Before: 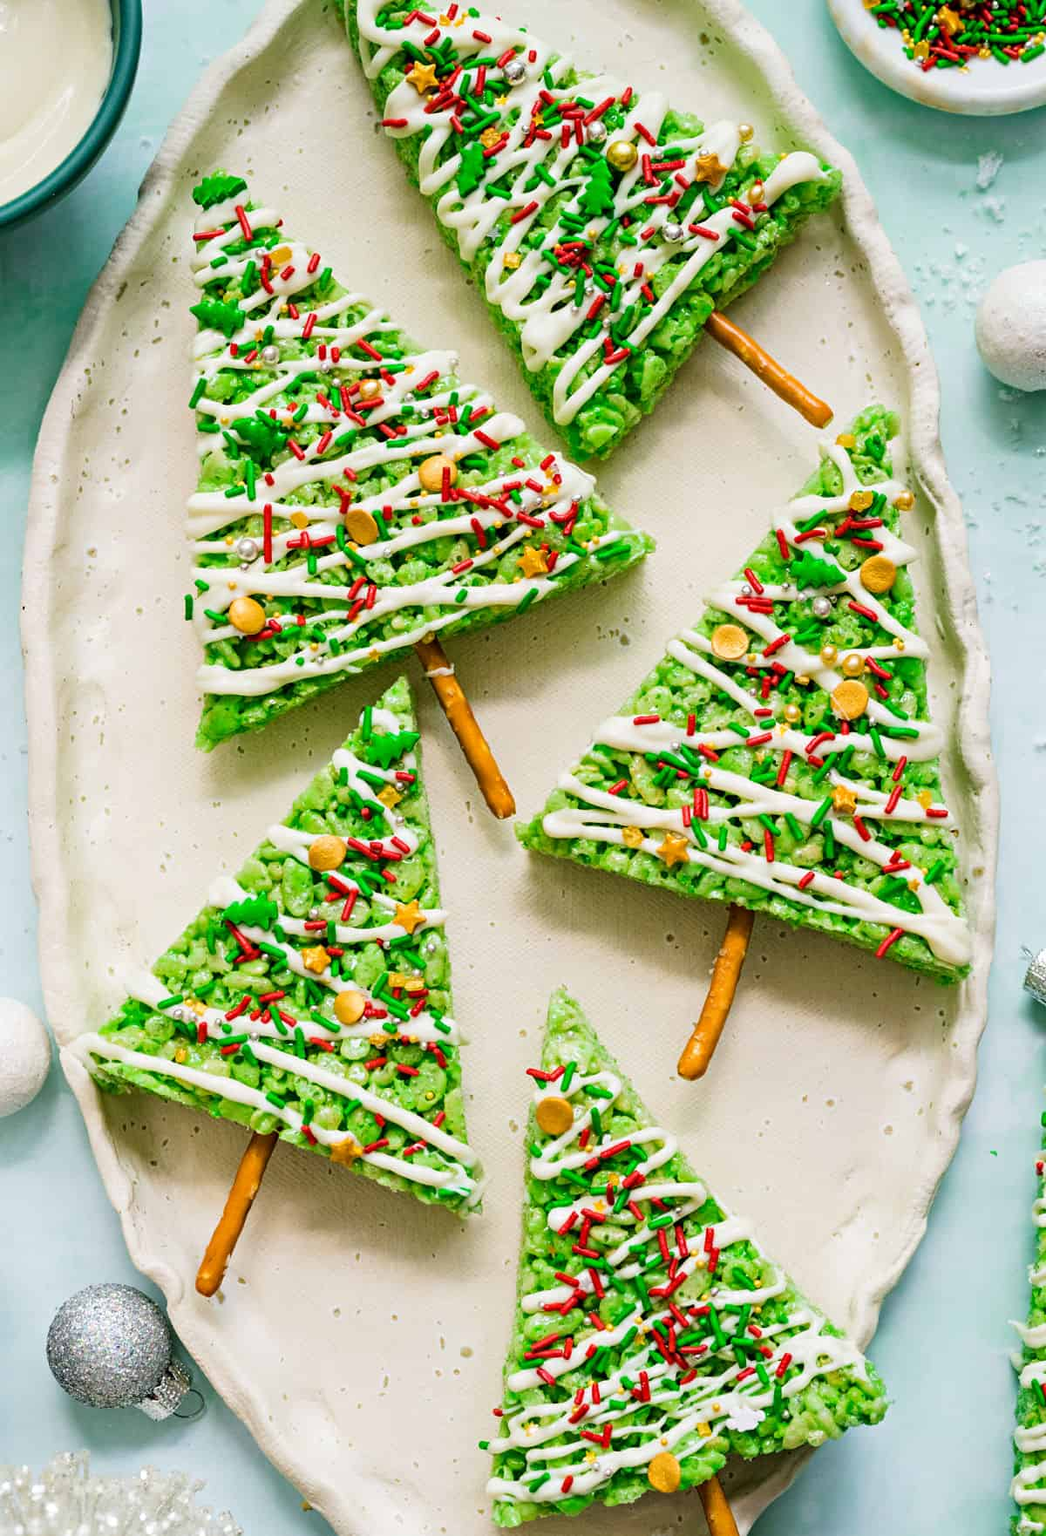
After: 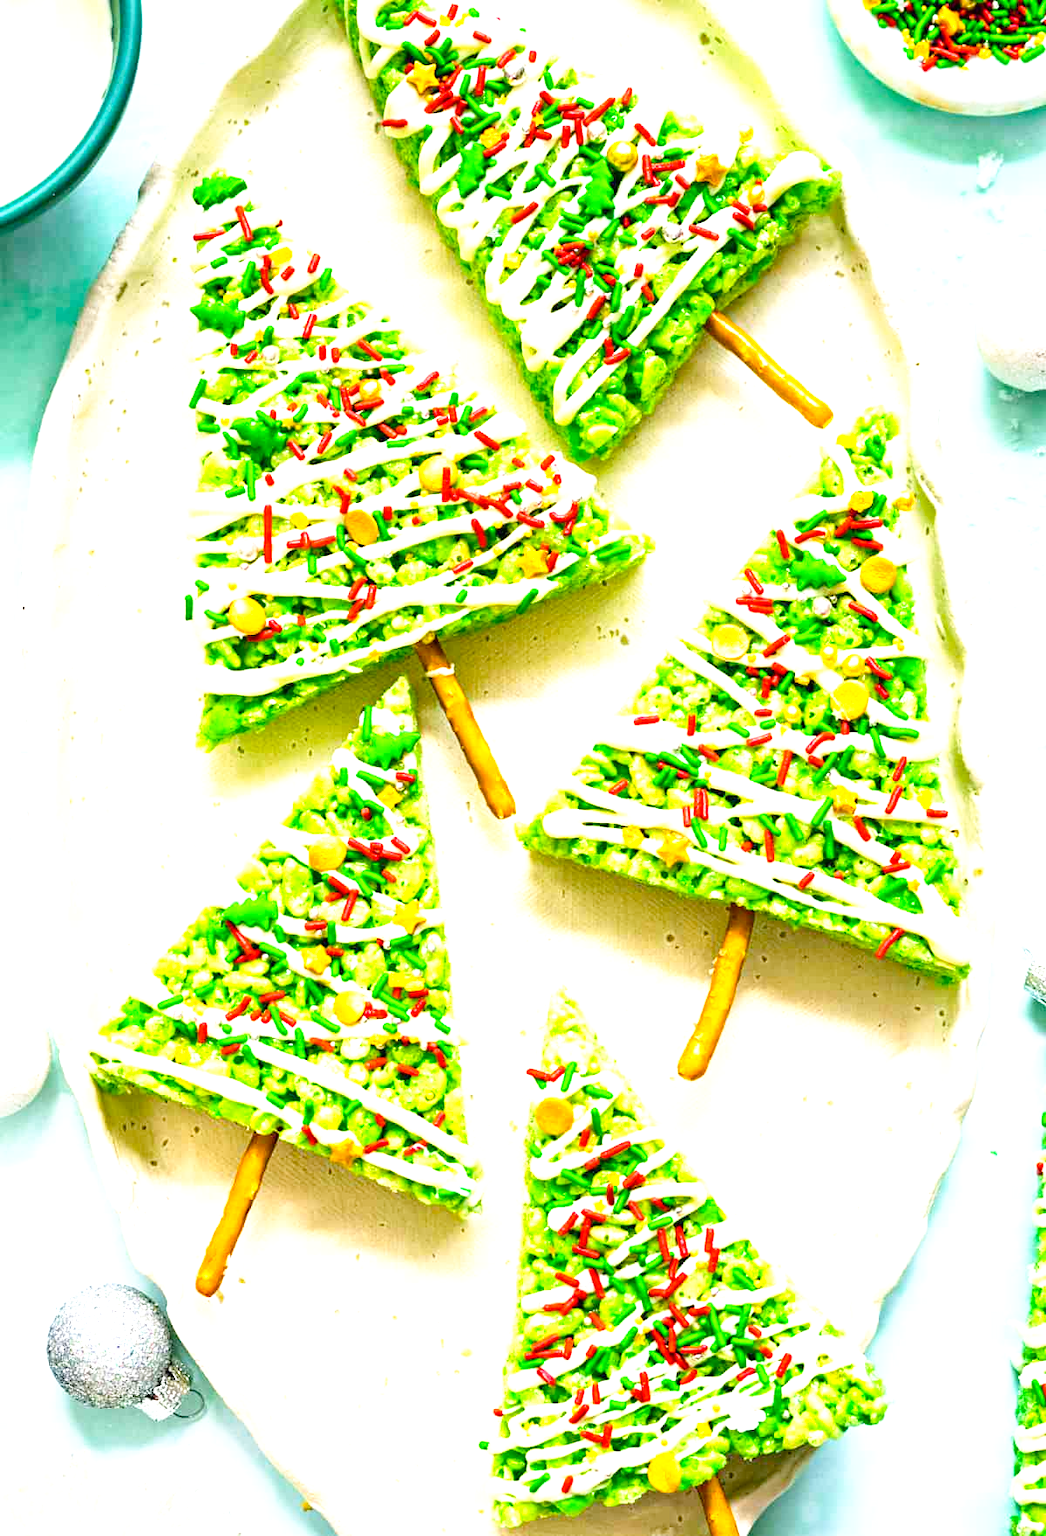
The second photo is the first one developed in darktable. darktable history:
color balance rgb: perceptual saturation grading › global saturation 29.7%
exposure: black level correction 0, exposure 1.2 EV, compensate highlight preservation false
tone curve: curves: ch0 [(0, 0) (0.389, 0.458) (0.745, 0.82) (0.849, 0.917) (0.919, 0.969) (1, 1)]; ch1 [(0, 0) (0.437, 0.404) (0.5, 0.5) (0.529, 0.55) (0.58, 0.6) (0.616, 0.649) (1, 1)]; ch2 [(0, 0) (0.442, 0.428) (0.5, 0.5) (0.525, 0.543) (0.585, 0.62) (1, 1)], preserve colors none
